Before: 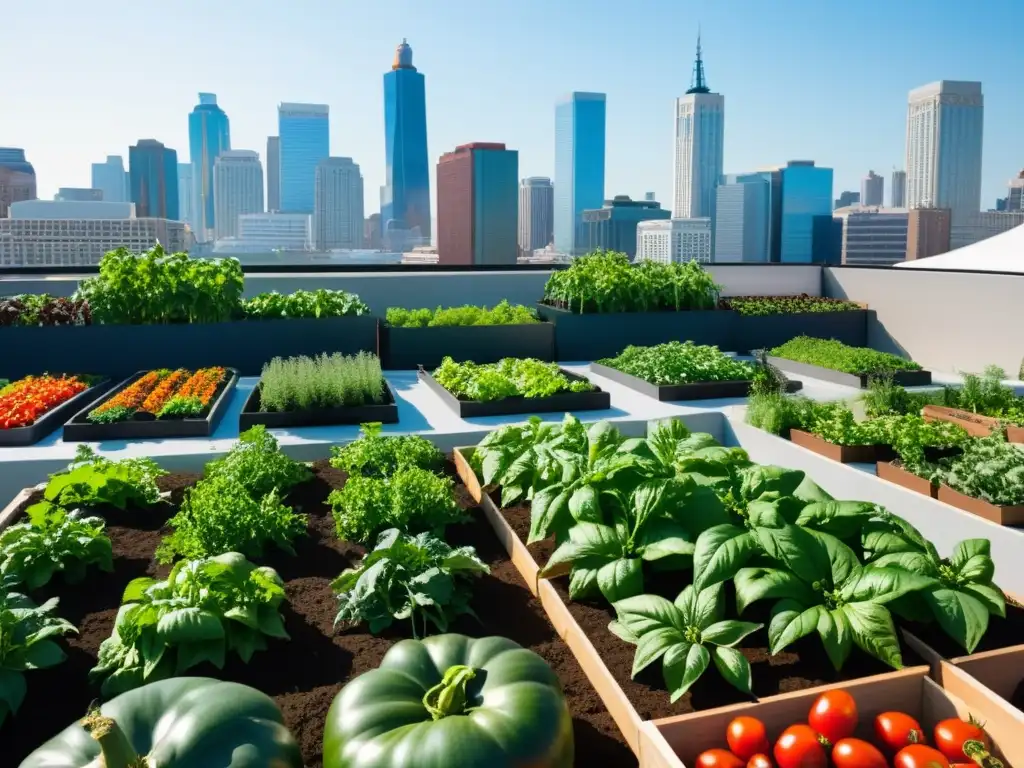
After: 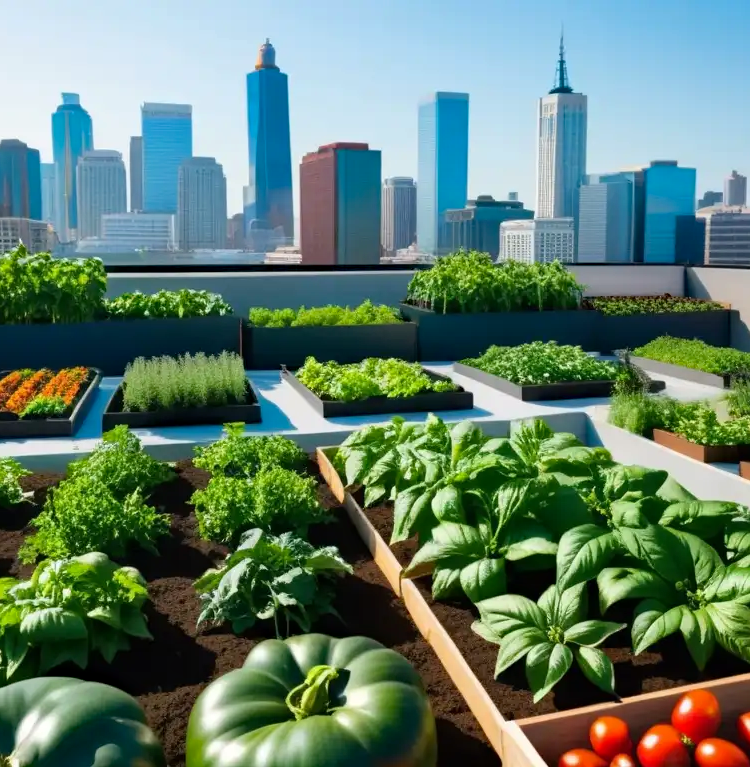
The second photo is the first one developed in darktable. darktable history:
haze removal: adaptive false
crop: left 13.443%, right 13.31%
